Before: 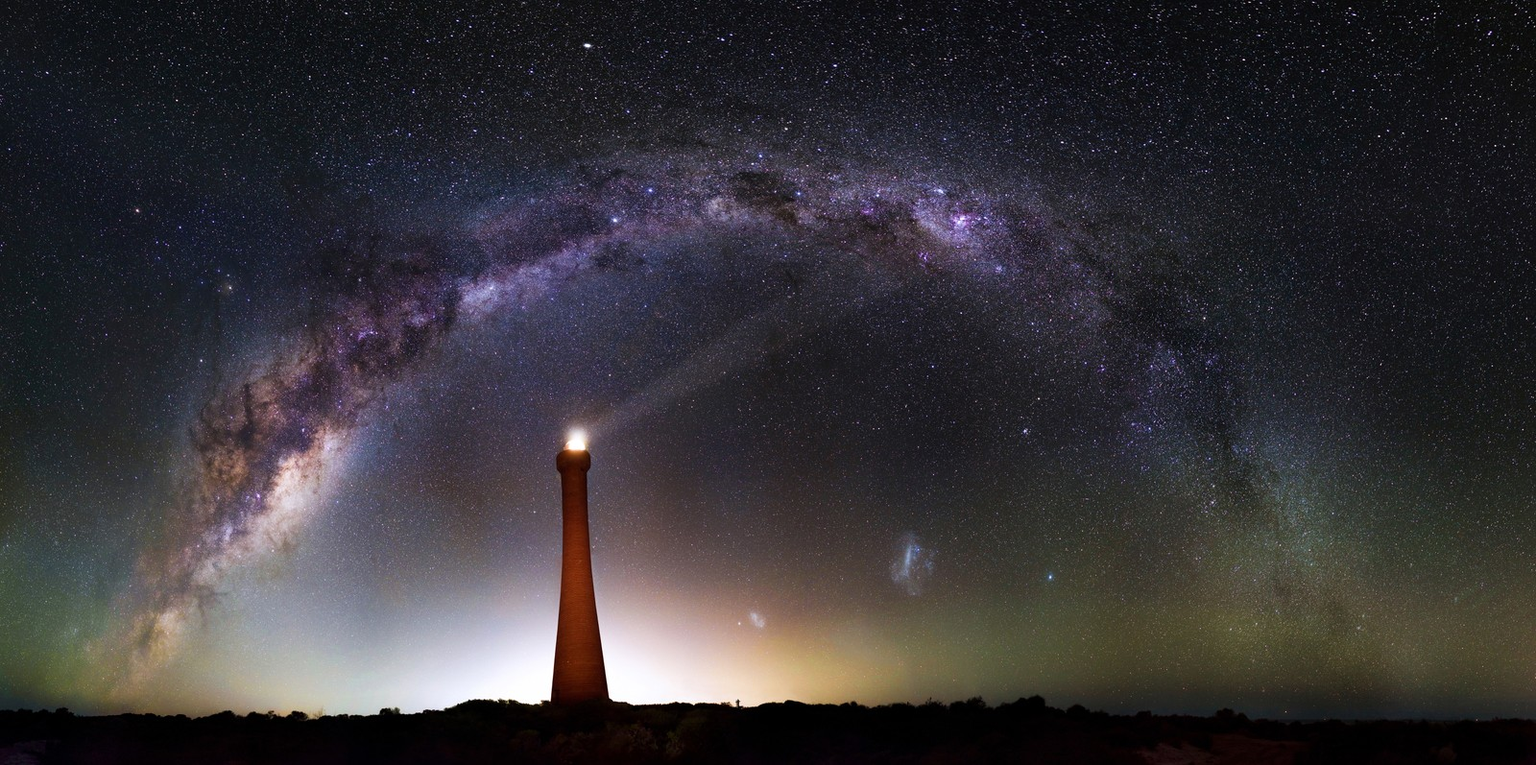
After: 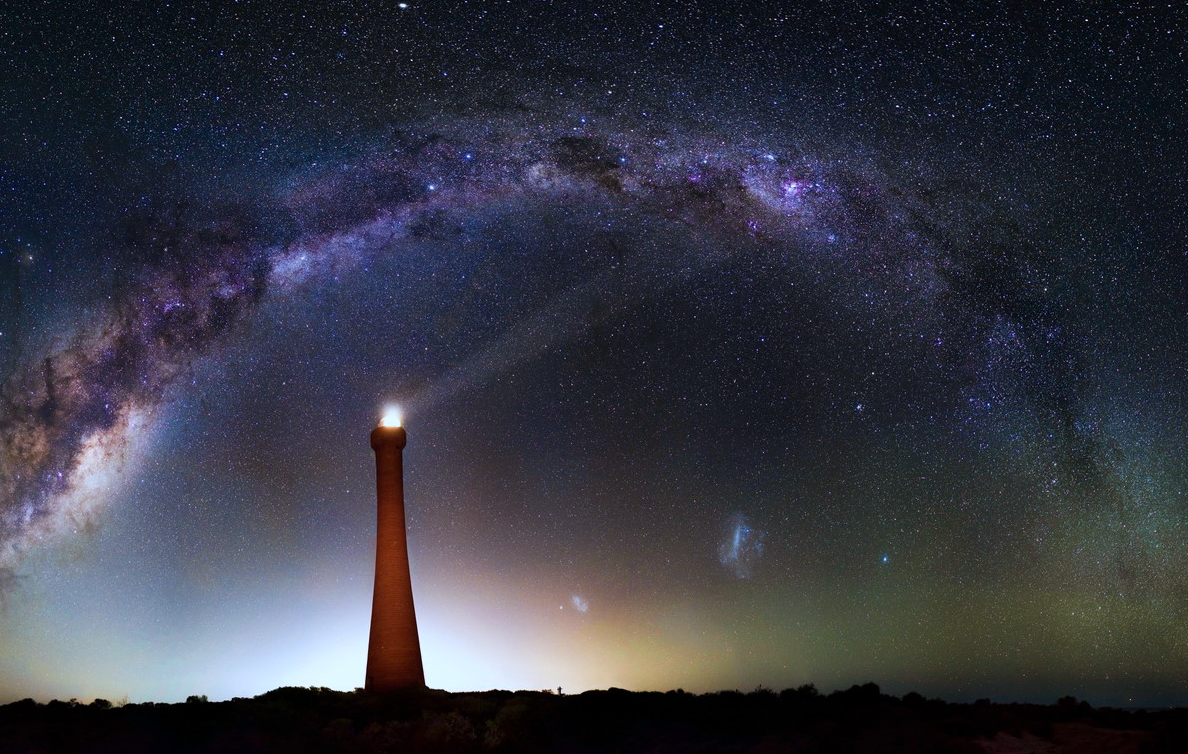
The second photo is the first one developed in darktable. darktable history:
crop and rotate: left 13.154%, top 5.342%, right 12.57%
color calibration: output R [0.999, 0.026, -0.11, 0], output G [-0.019, 1.037, -0.099, 0], output B [0.022, -0.023, 0.902, 0], x 0.37, y 0.382, temperature 4306.74 K, saturation algorithm version 1 (2020)
